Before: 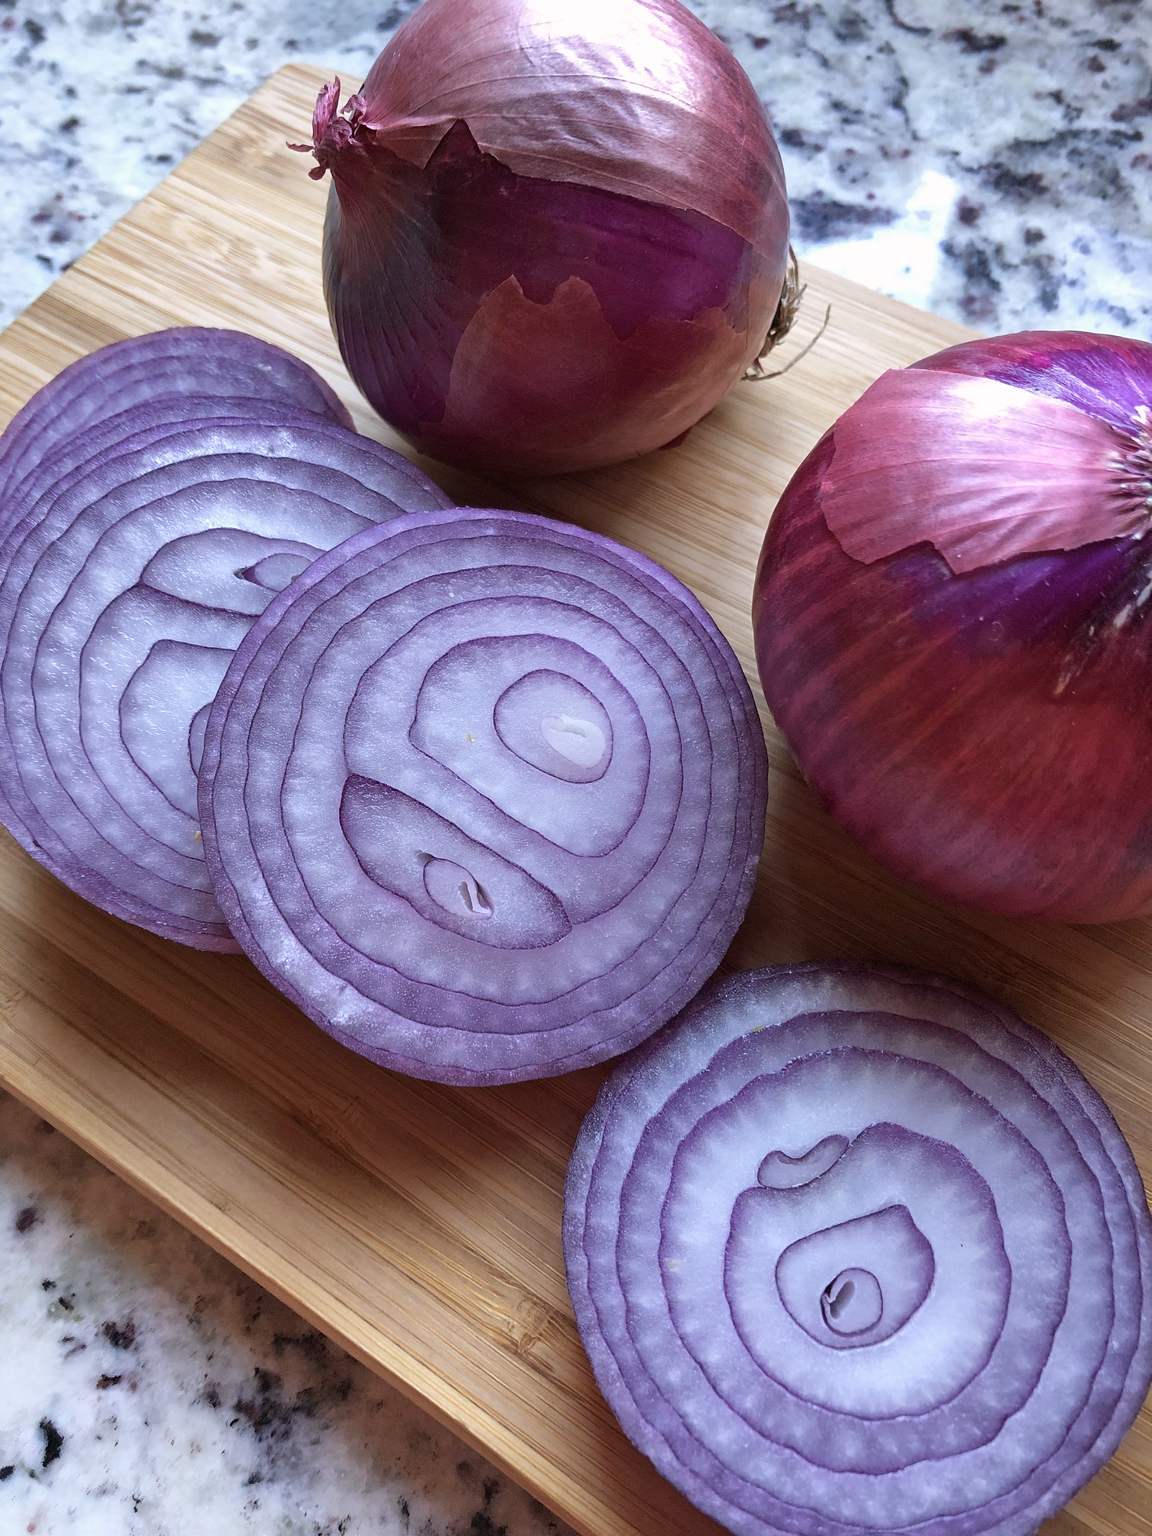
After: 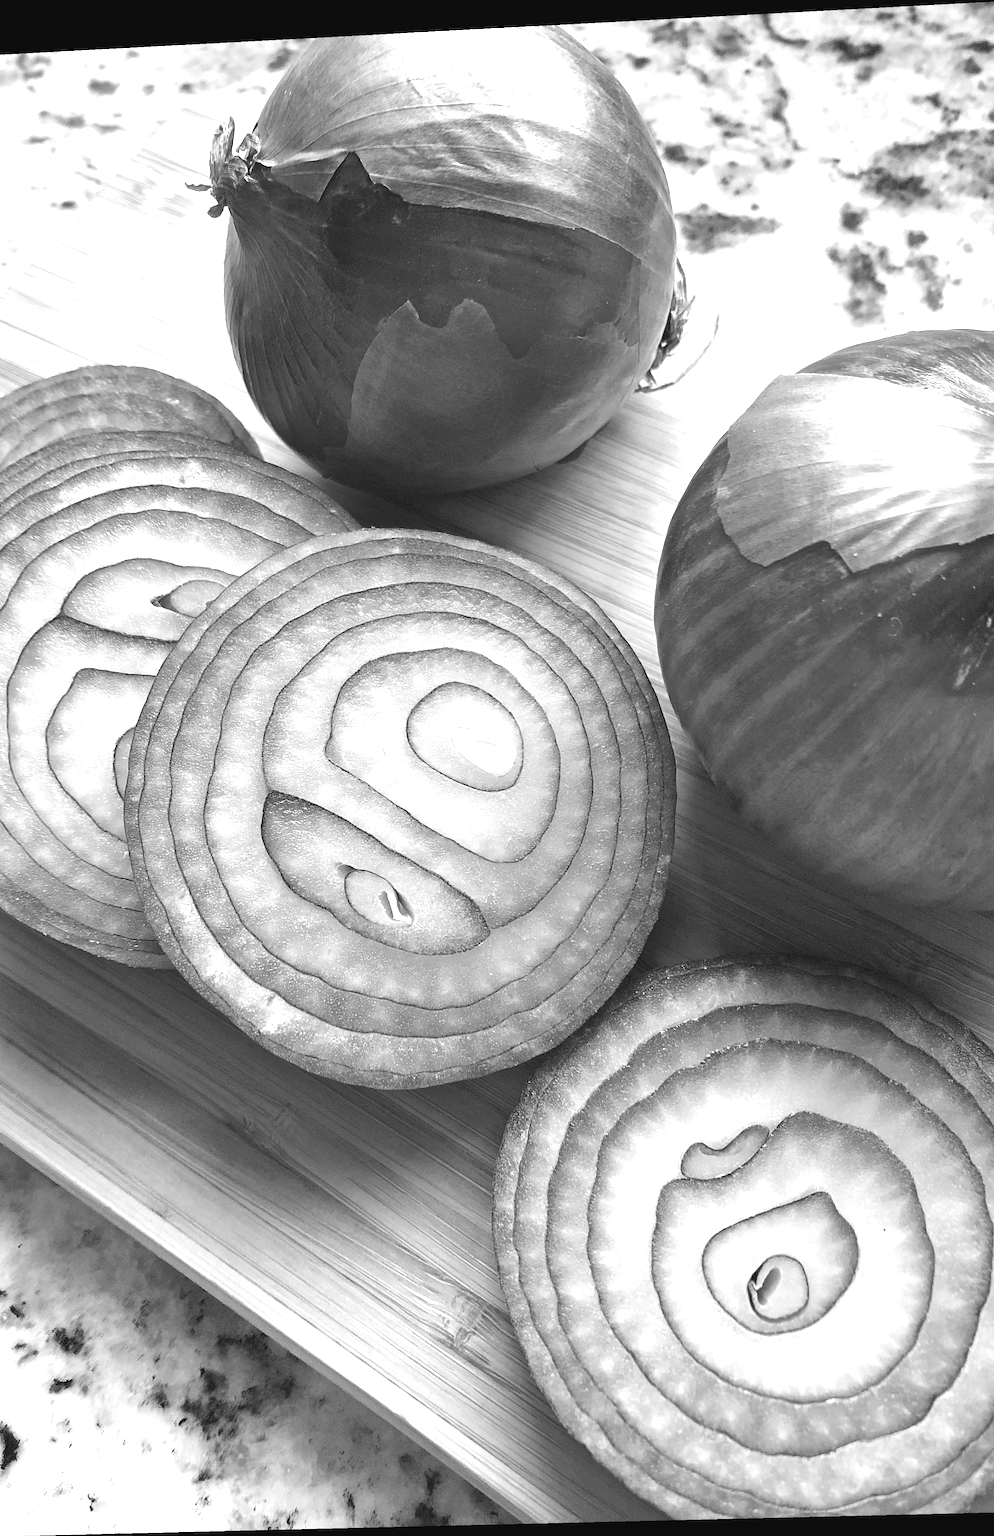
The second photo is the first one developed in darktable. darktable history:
exposure: exposure 1.25 EV, compensate exposure bias true, compensate highlight preservation false
contrast equalizer: octaves 7, y [[0.6 ×6], [0.55 ×6], [0 ×6], [0 ×6], [0 ×6]], mix 0.15
crop: left 8.026%, right 7.374%
color balance rgb: shadows lift › luminance 1%, shadows lift › chroma 0.2%, shadows lift › hue 20°, power › luminance 1%, power › chroma 0.4%, power › hue 34°, highlights gain › luminance 0.8%, highlights gain › chroma 0.4%, highlights gain › hue 44°, global offset › chroma 0.4%, global offset › hue 34°, white fulcrum 0.08 EV, linear chroma grading › shadows -7%, linear chroma grading › highlights -7%, linear chroma grading › global chroma -10%, linear chroma grading › mid-tones -8%, perceptual saturation grading › global saturation -28%, perceptual saturation grading › highlights -20%, perceptual saturation grading › mid-tones -24%, perceptual saturation grading › shadows -24%, perceptual brilliance grading › global brilliance -1%, perceptual brilliance grading › highlights -1%, perceptual brilliance grading › mid-tones -1%, perceptual brilliance grading › shadows -1%, global vibrance -17%, contrast -6%
contrast brightness saturation: saturation -1
rotate and perspective: rotation -2.22°, lens shift (horizontal) -0.022, automatic cropping off
